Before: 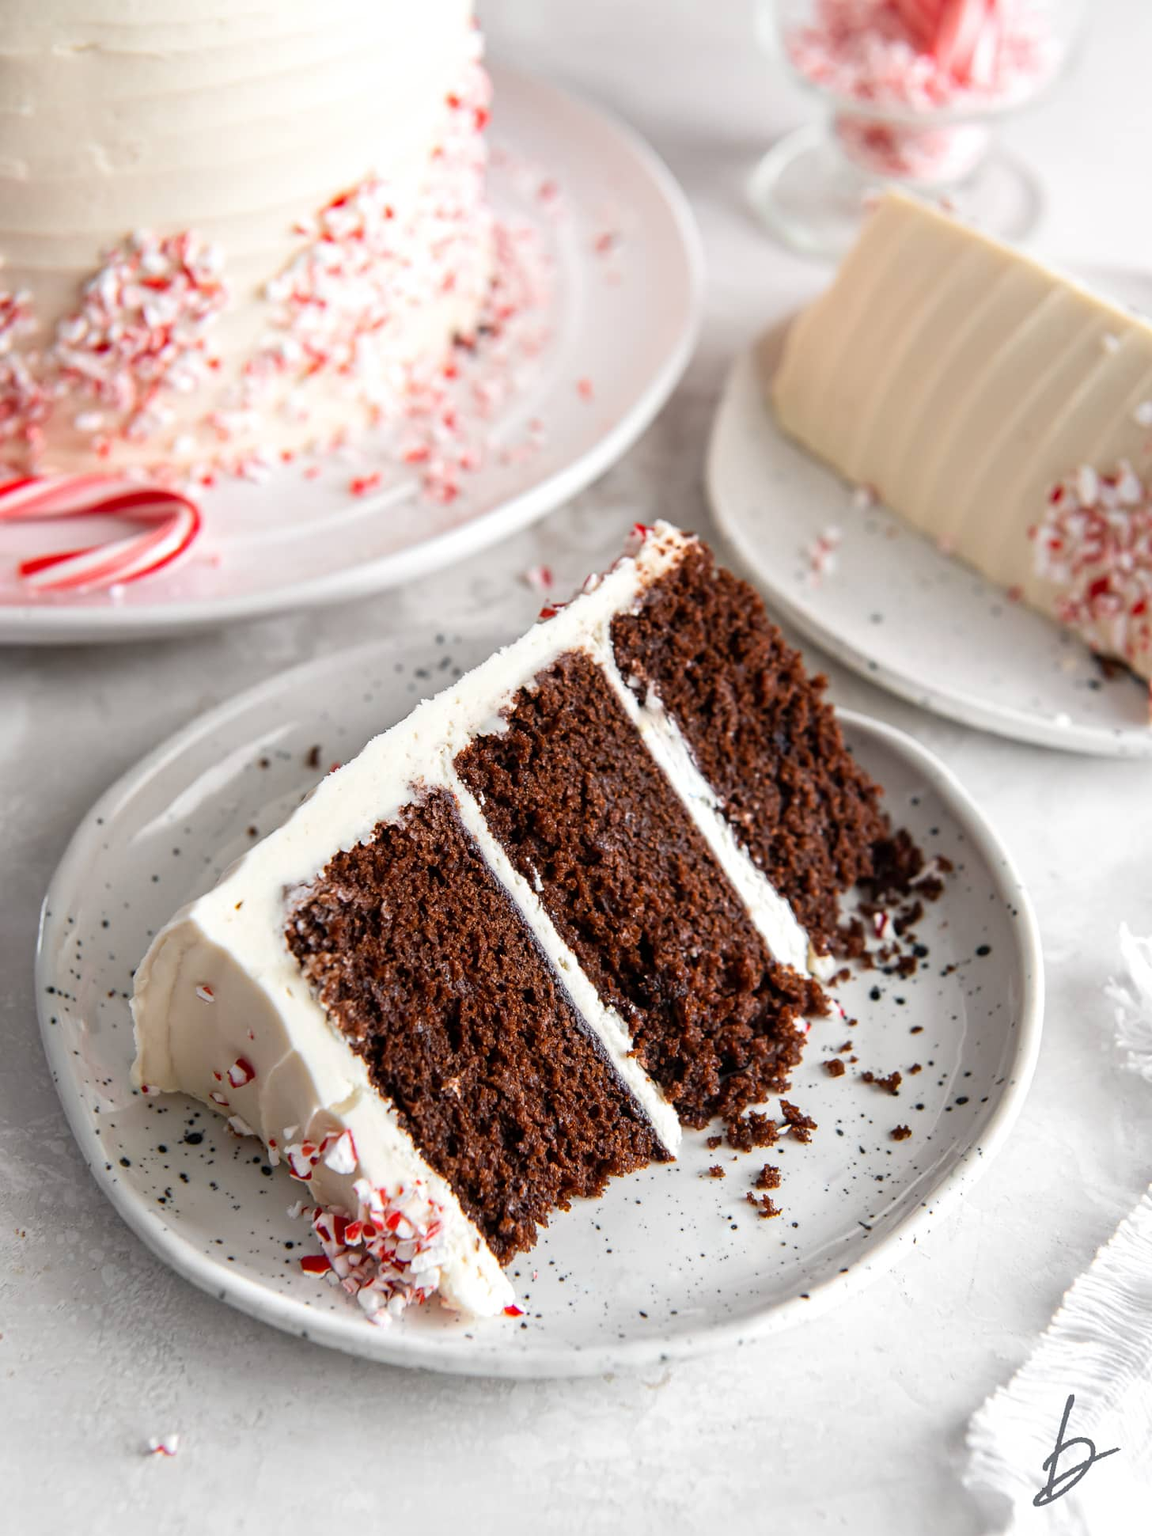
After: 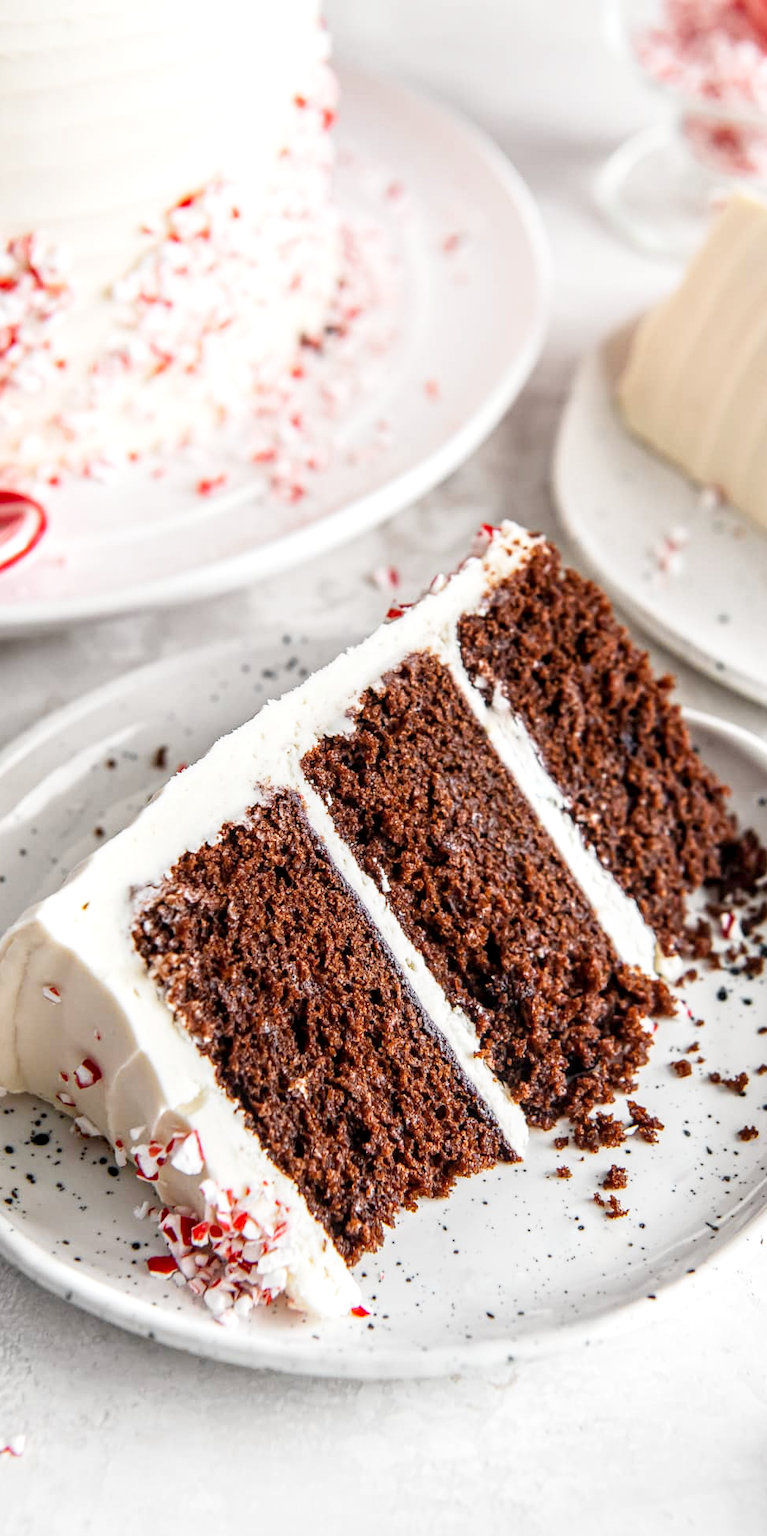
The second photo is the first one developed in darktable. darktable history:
local contrast: detail 130%
crop and rotate: left 13.369%, right 20.053%
base curve: curves: ch0 [(0, 0) (0.204, 0.334) (0.55, 0.733) (1, 1)], exposure shift 0.01, preserve colors none
